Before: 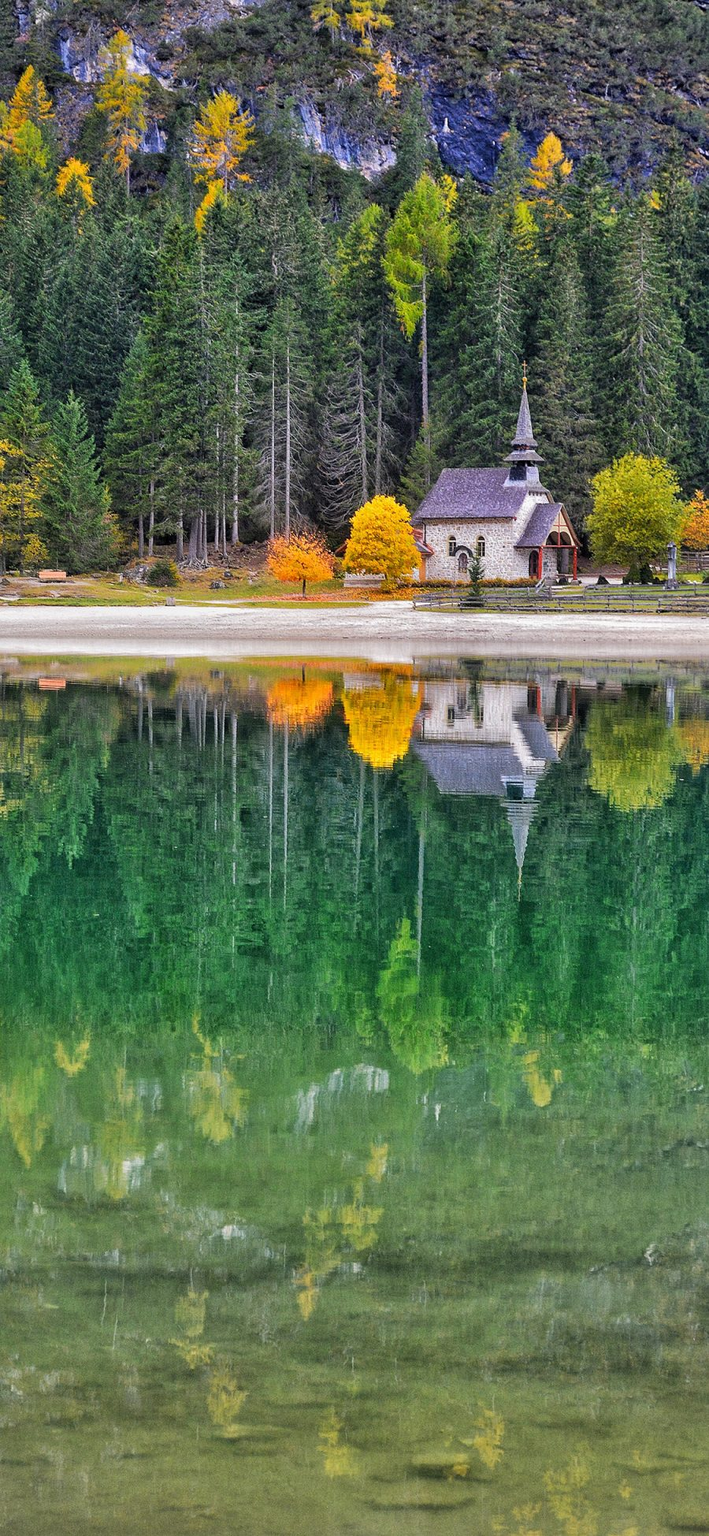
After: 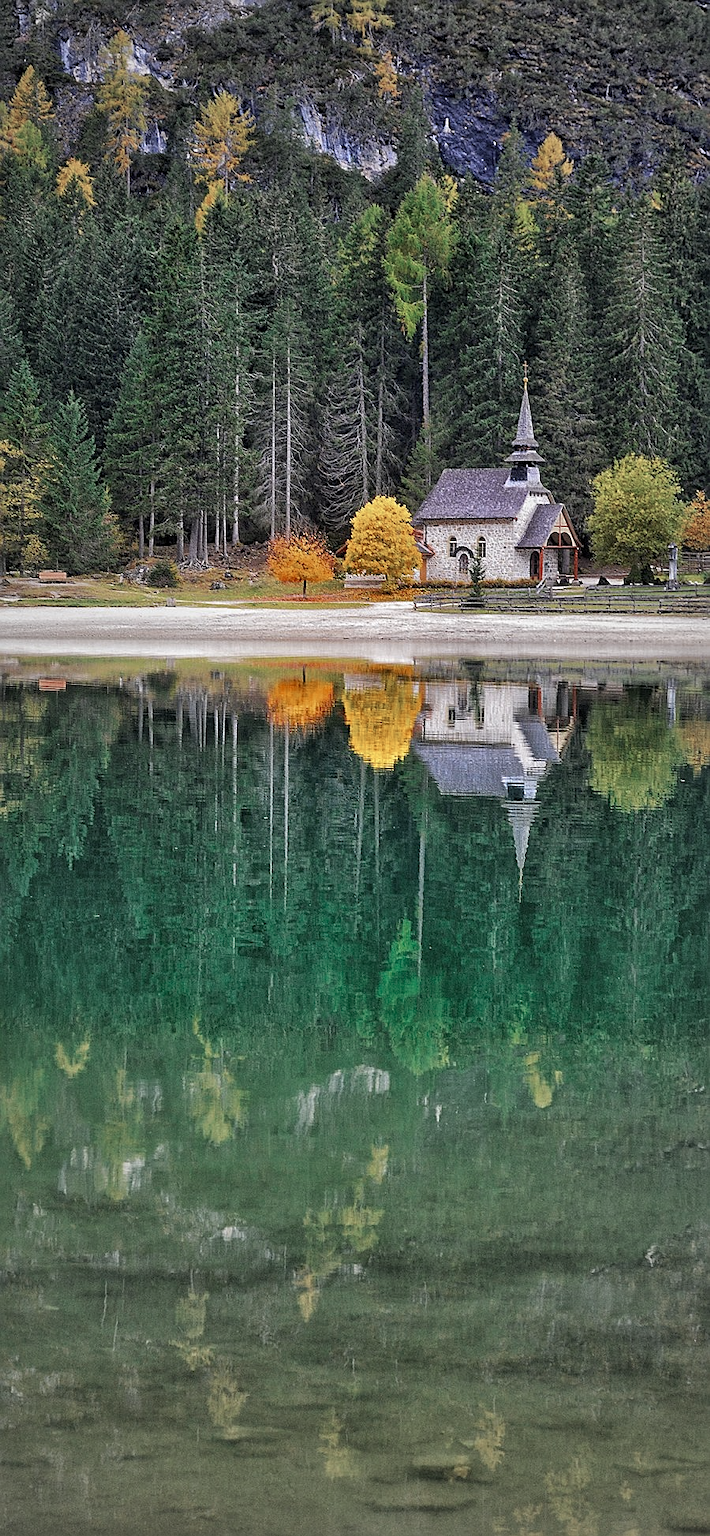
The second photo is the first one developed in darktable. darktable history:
color zones: curves: ch0 [(0, 0.5) (0.125, 0.4) (0.25, 0.5) (0.375, 0.4) (0.5, 0.4) (0.625, 0.6) (0.75, 0.6) (0.875, 0.5)]; ch1 [(0, 0.35) (0.125, 0.45) (0.25, 0.35) (0.375, 0.35) (0.5, 0.35) (0.625, 0.35) (0.75, 0.45) (0.875, 0.35)]; ch2 [(0, 0.6) (0.125, 0.5) (0.25, 0.5) (0.375, 0.6) (0.5, 0.6) (0.625, 0.5) (0.75, 0.5) (0.875, 0.5)]
vignetting: fall-off start 18.3%, fall-off radius 137.74%, width/height ratio 0.625, shape 0.597
crop: bottom 0.072%
sharpen: on, module defaults
